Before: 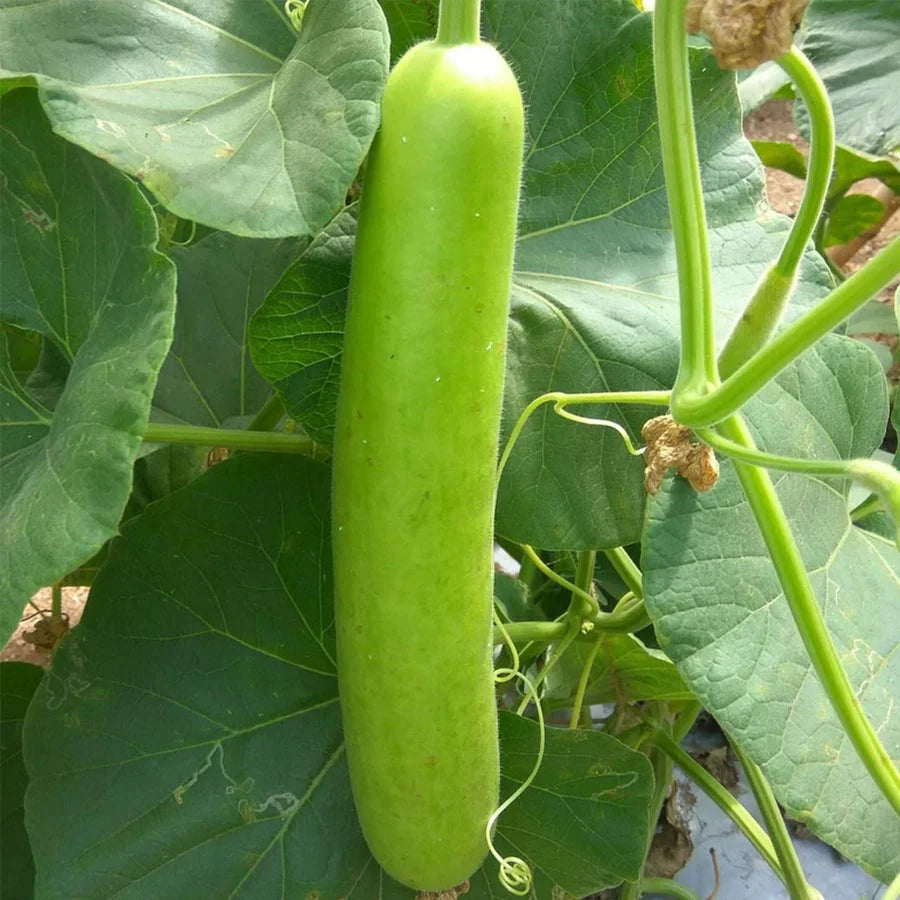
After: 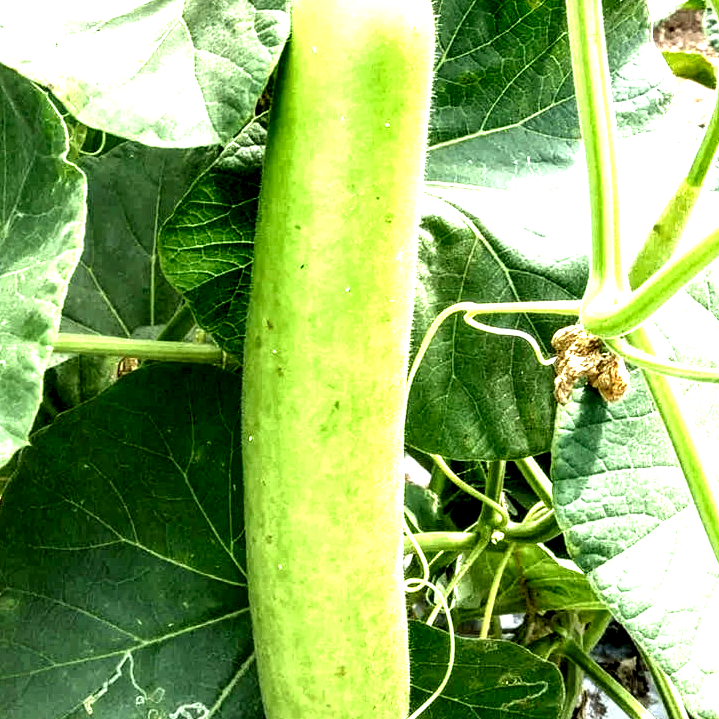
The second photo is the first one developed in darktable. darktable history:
crop and rotate: left 10.071%, top 10.071%, right 10.02%, bottom 10.02%
local contrast: highlights 115%, shadows 42%, detail 293%
exposure: black level correction 0, exposure 1.1 EV, compensate exposure bias true, compensate highlight preservation false
